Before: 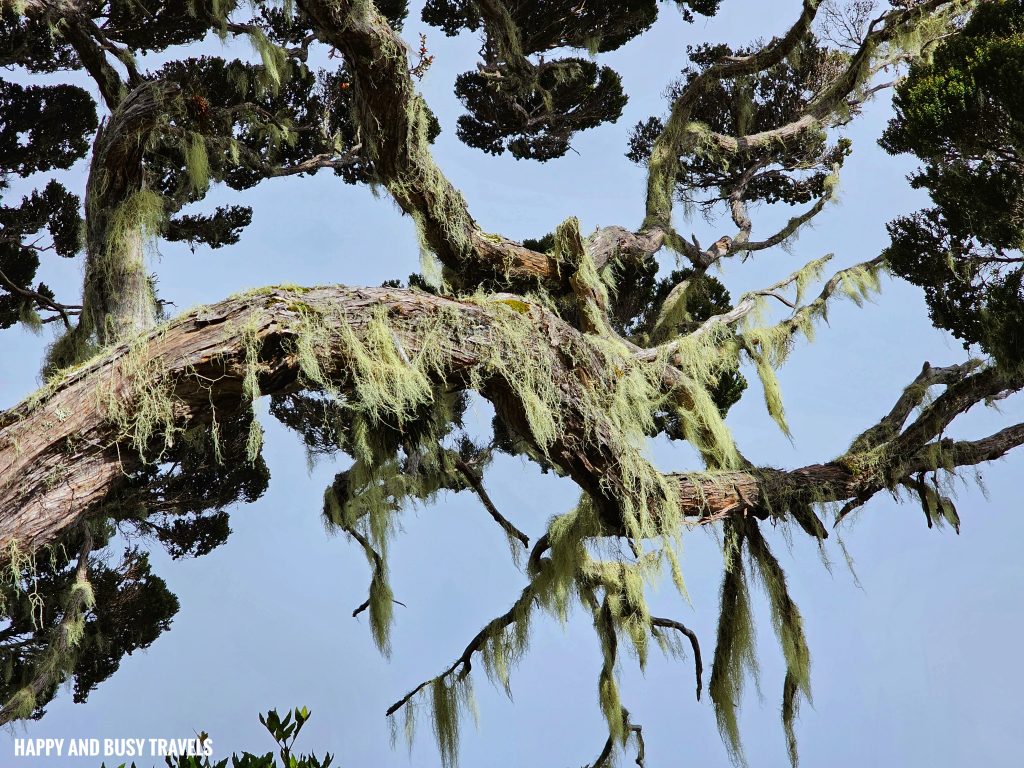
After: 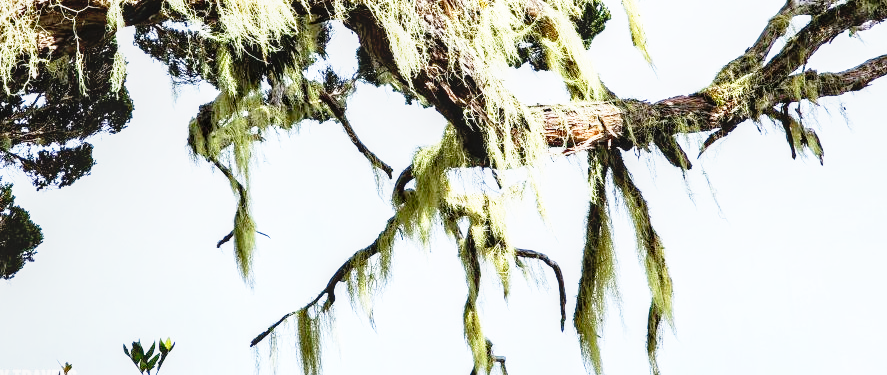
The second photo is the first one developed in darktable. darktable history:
local contrast: on, module defaults
crop and rotate: left 13.306%, top 48.129%, bottom 2.928%
exposure: black level correction 0, exposure 0.6 EV, compensate highlight preservation false
base curve: curves: ch0 [(0, 0) (0.012, 0.01) (0.073, 0.168) (0.31, 0.711) (0.645, 0.957) (1, 1)], preserve colors none
